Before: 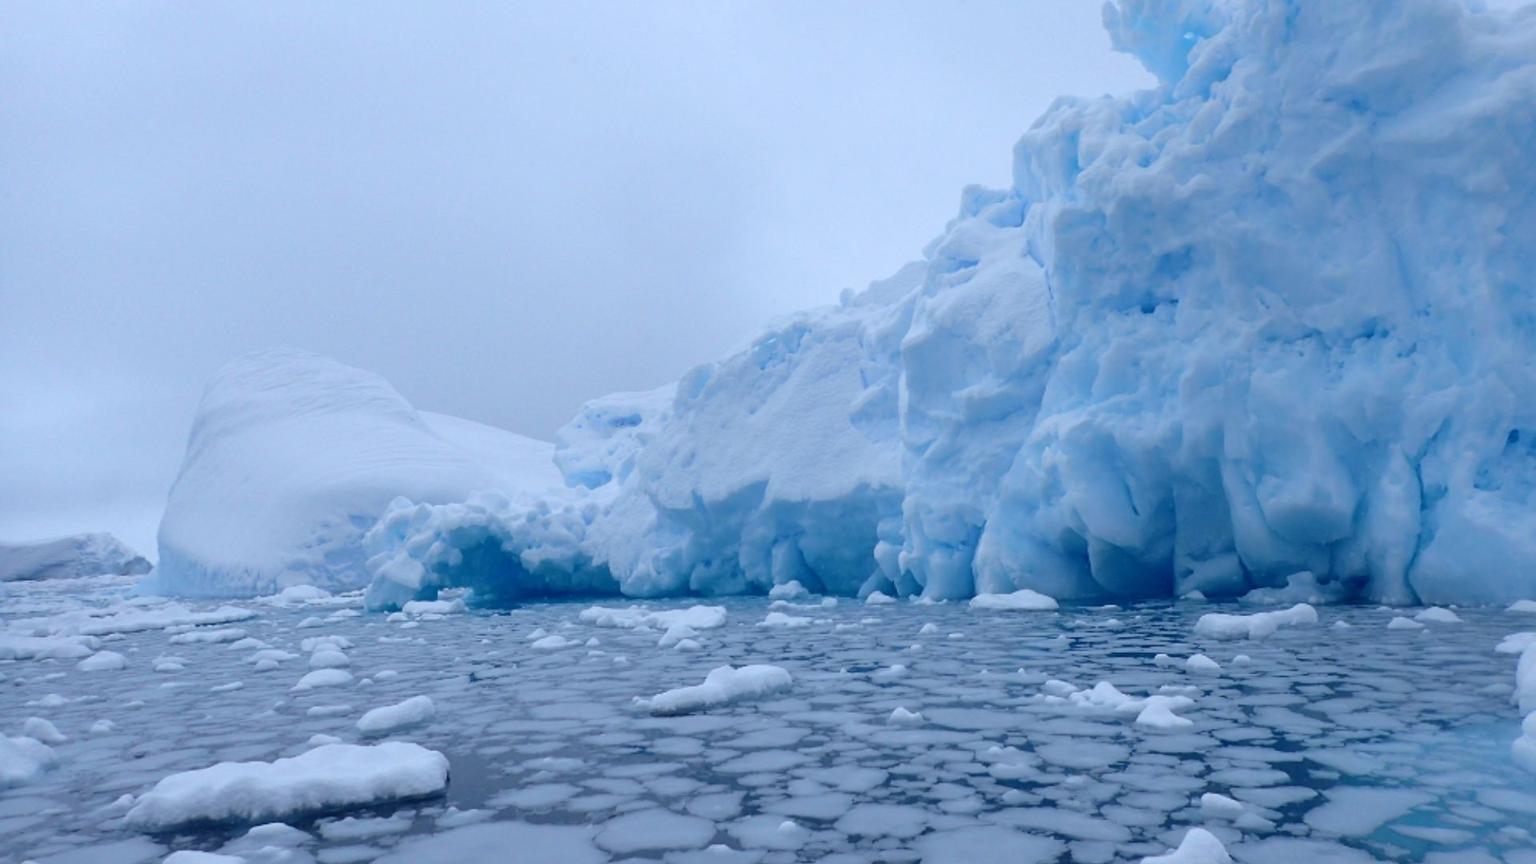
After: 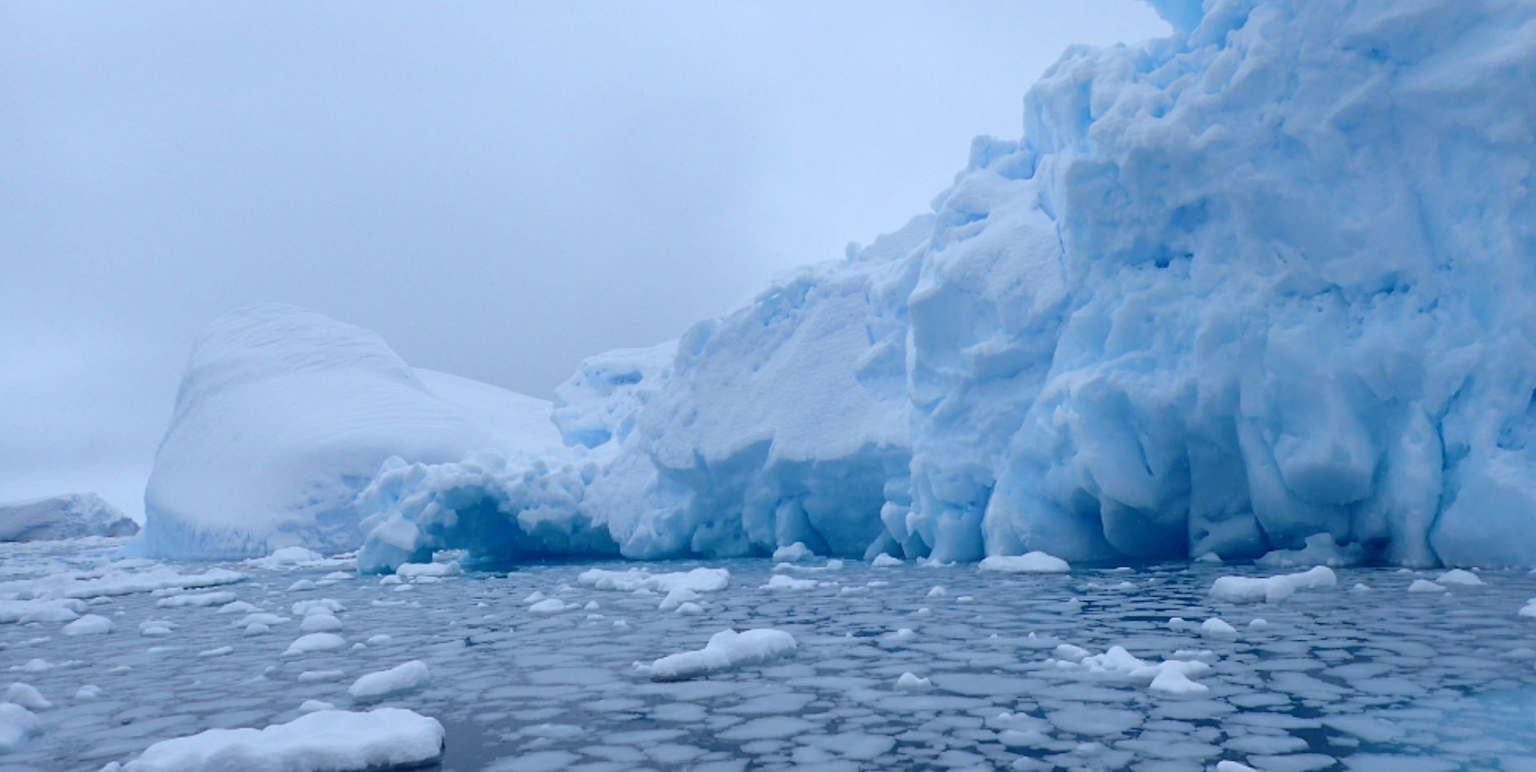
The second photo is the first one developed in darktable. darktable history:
crop: left 1.137%, top 6.158%, right 1.519%, bottom 6.715%
